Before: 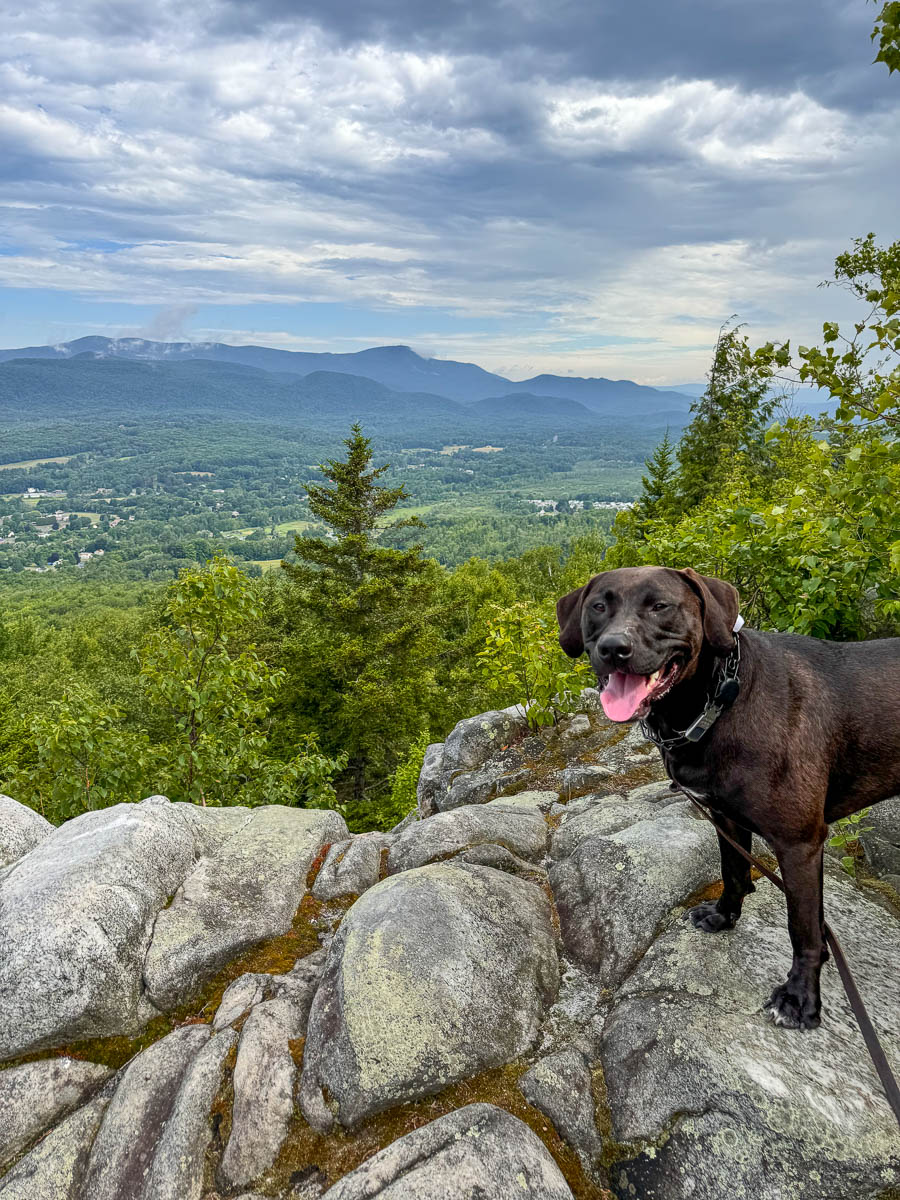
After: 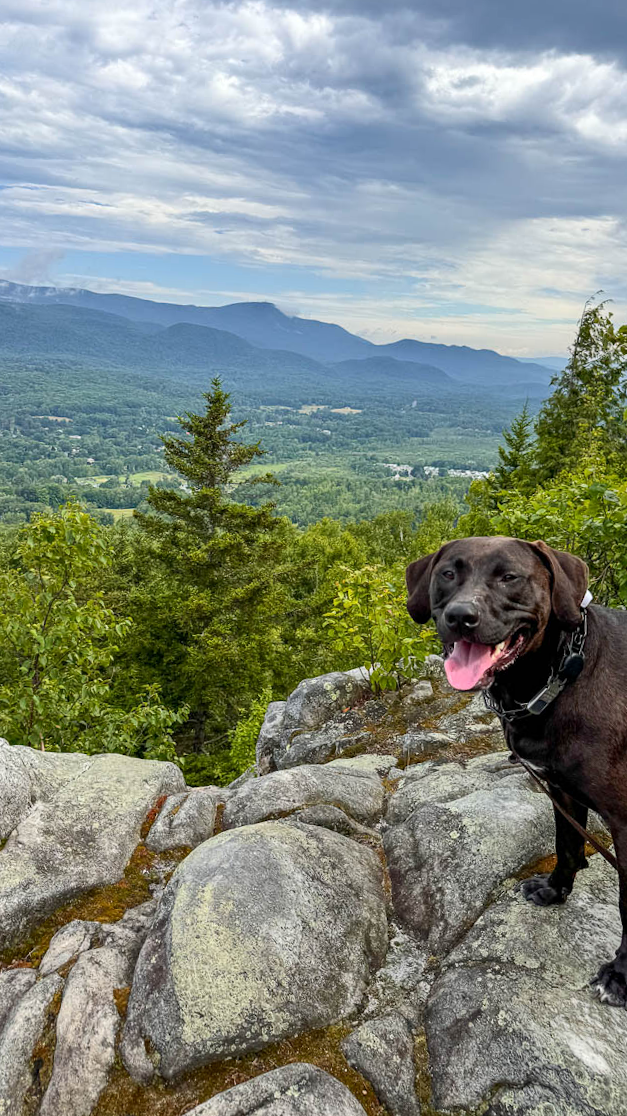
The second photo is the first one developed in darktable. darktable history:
crop and rotate: angle -3.27°, left 14.277%, top 0.028%, right 10.766%, bottom 0.028%
contrast brightness saturation: contrast 0.07
